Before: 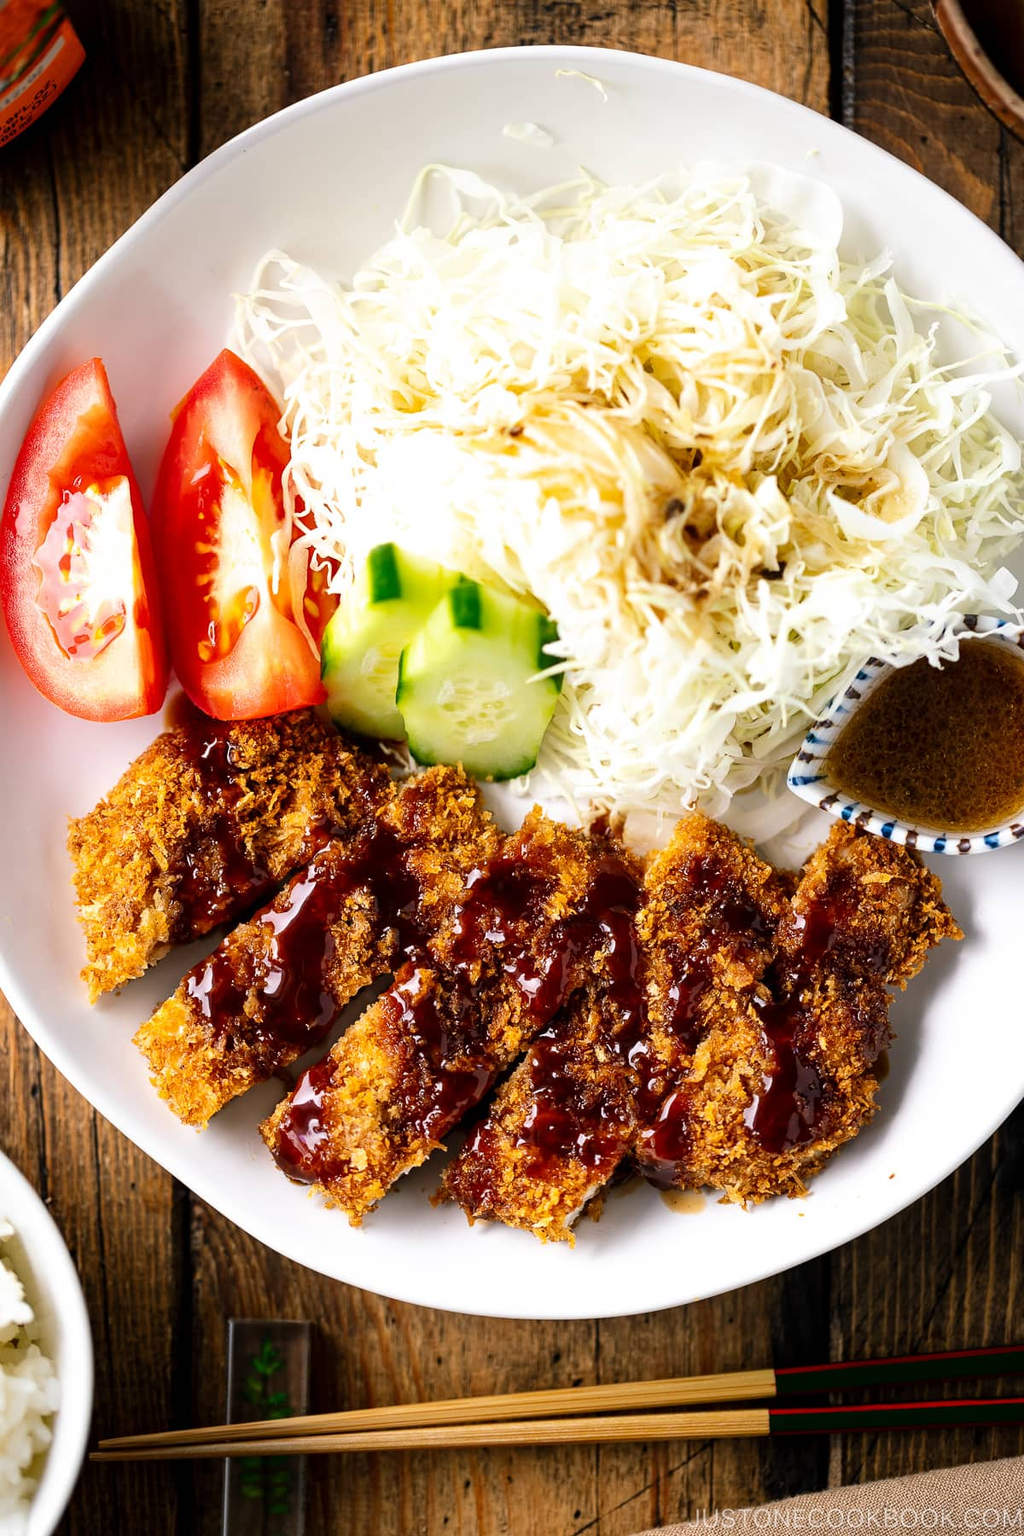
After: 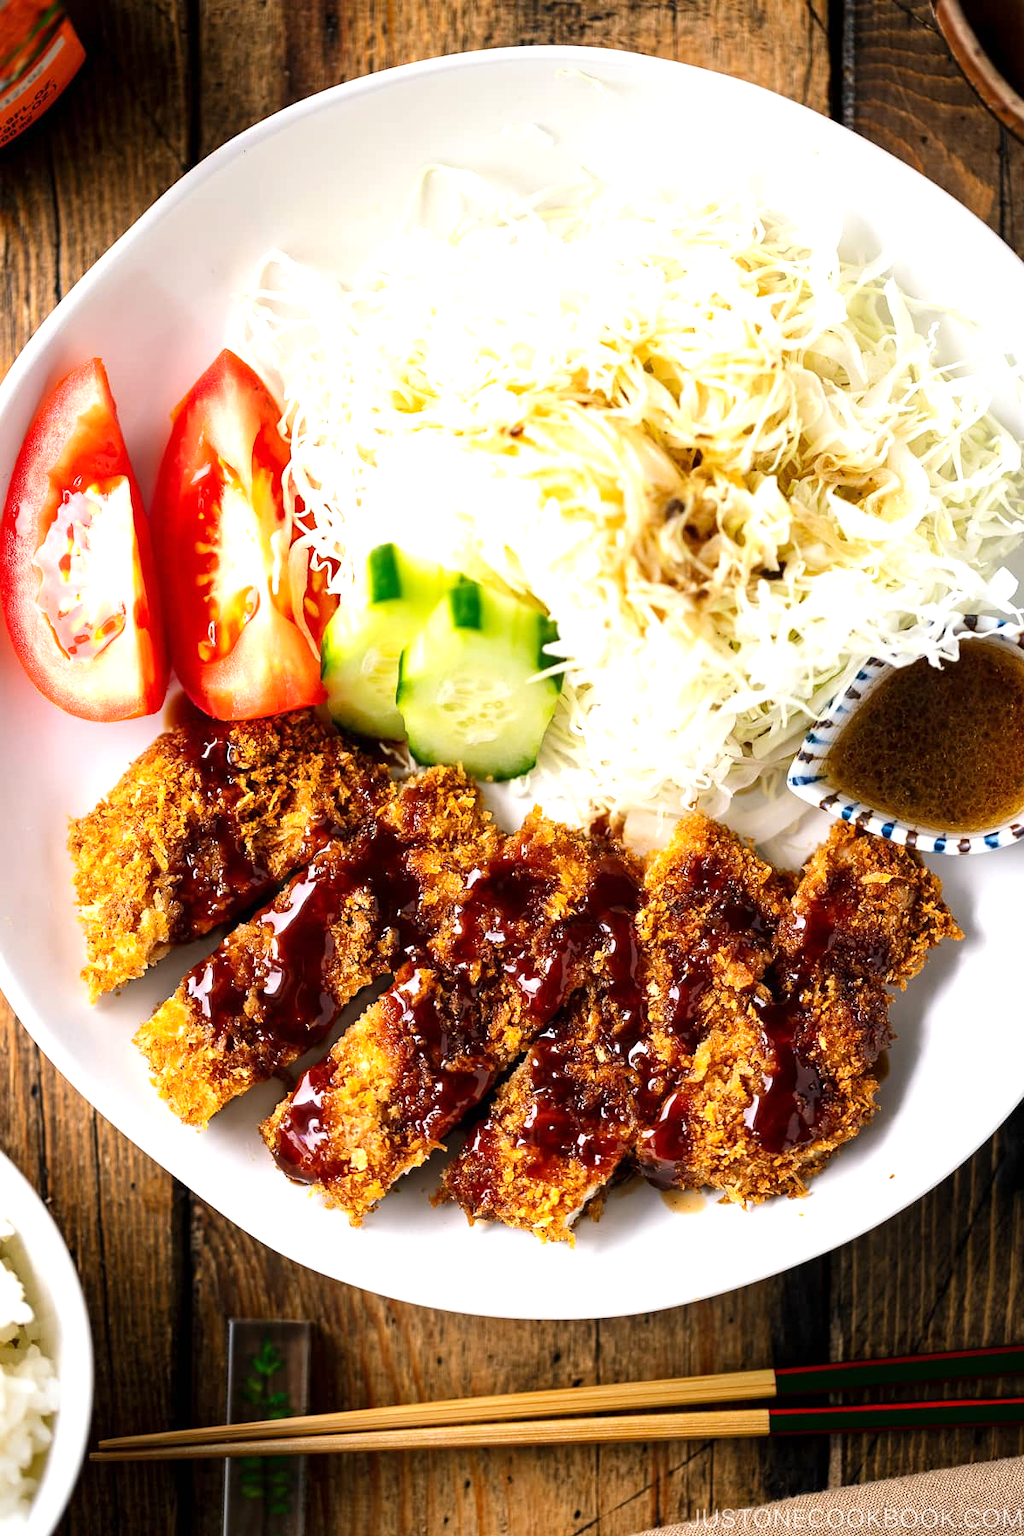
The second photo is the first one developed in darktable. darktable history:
exposure: exposure 0.403 EV, compensate highlight preservation false
